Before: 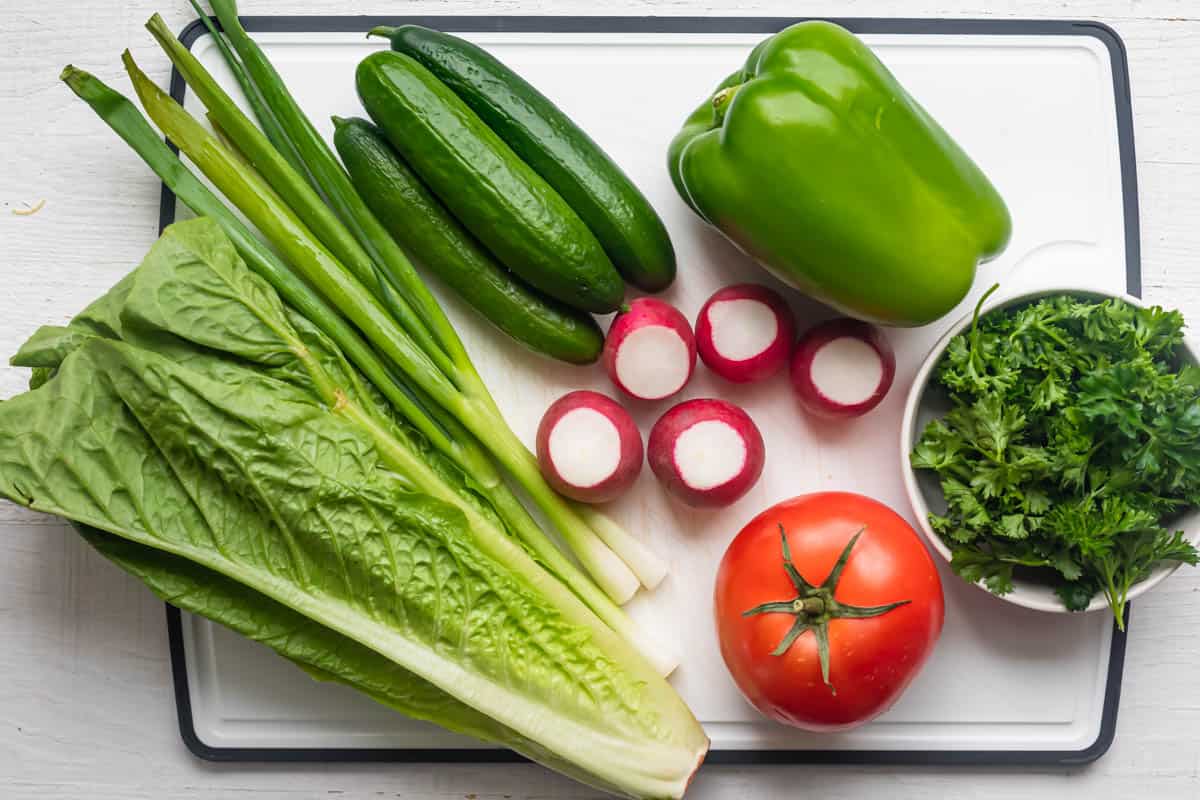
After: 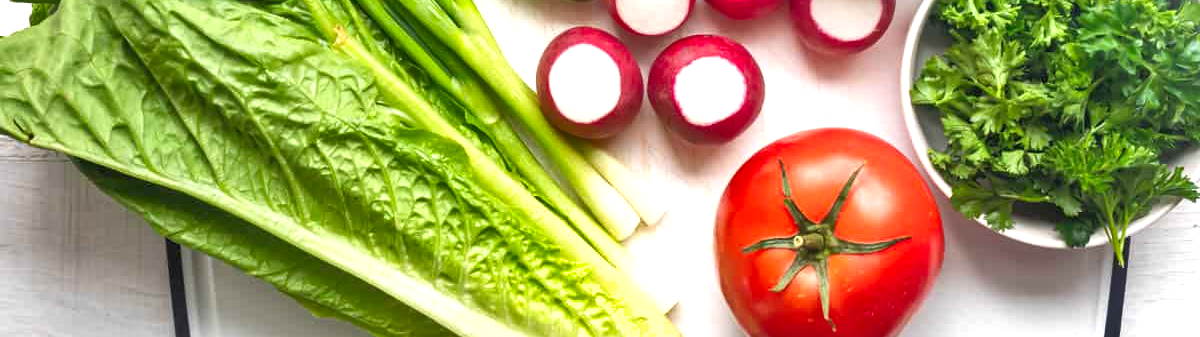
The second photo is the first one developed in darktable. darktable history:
shadows and highlights: shadows 25.66, highlights -47.95, soften with gaussian
crop: top 45.534%, bottom 12.288%
exposure: black level correction 0, exposure 0.697 EV, compensate exposure bias true, compensate highlight preservation false
tone equalizer: -8 EV 0.972 EV, -7 EV 1.03 EV, -6 EV 0.981 EV, -5 EV 0.998 EV, -4 EV 1.02 EV, -3 EV 0.72 EV, -2 EV 0.487 EV, -1 EV 0.274 EV
